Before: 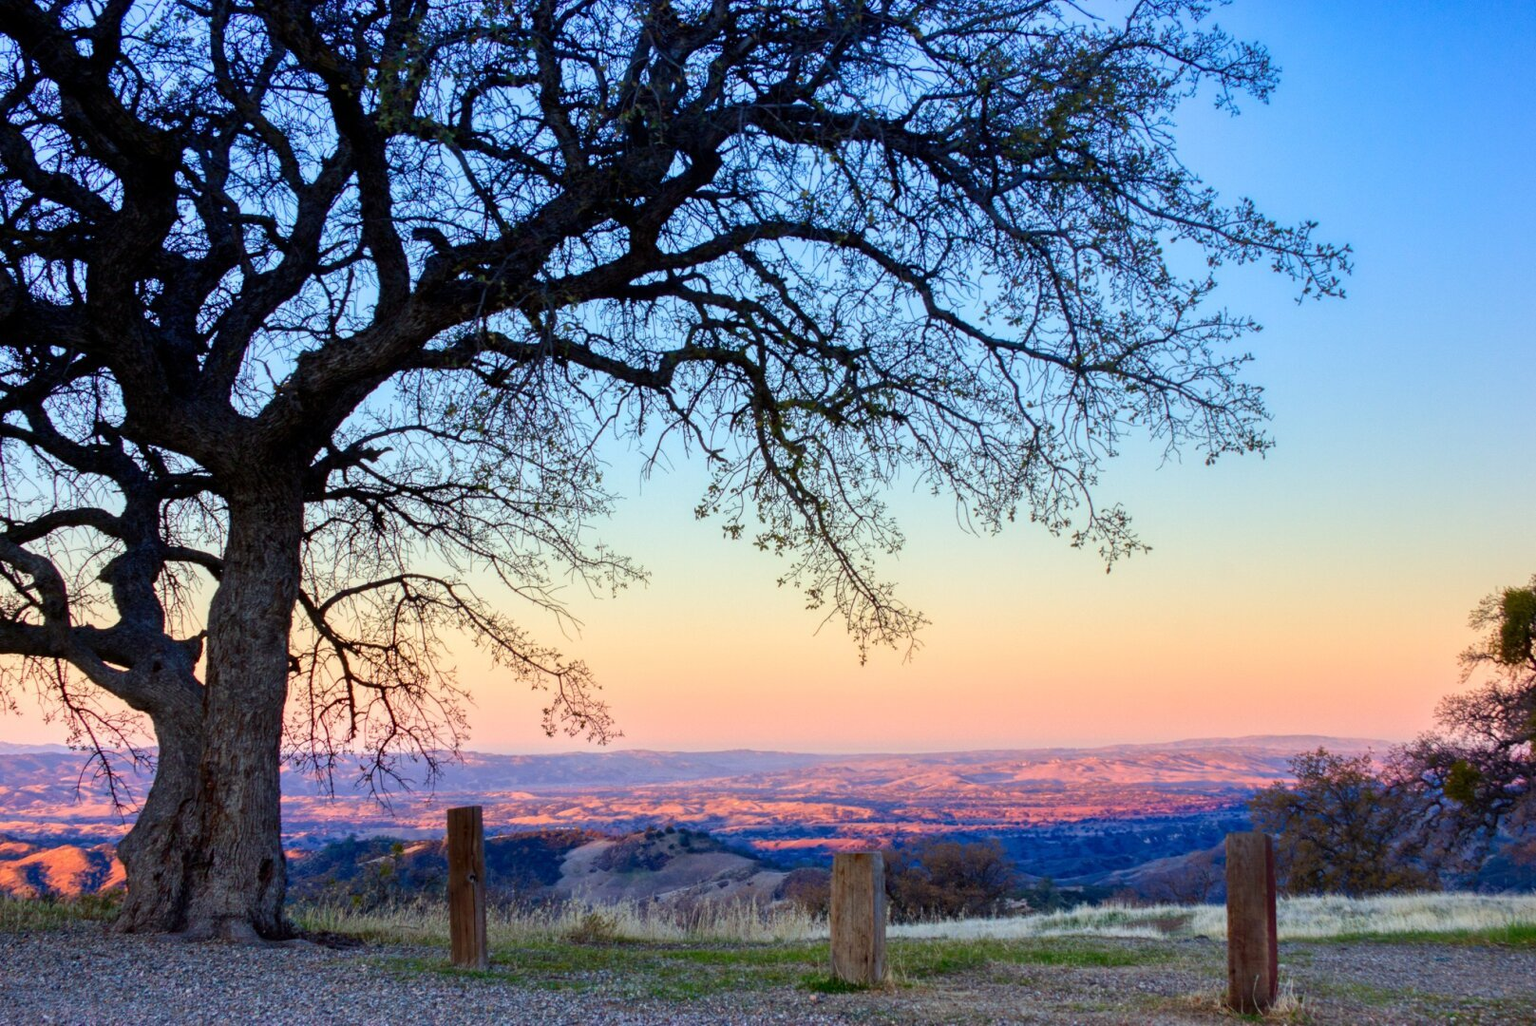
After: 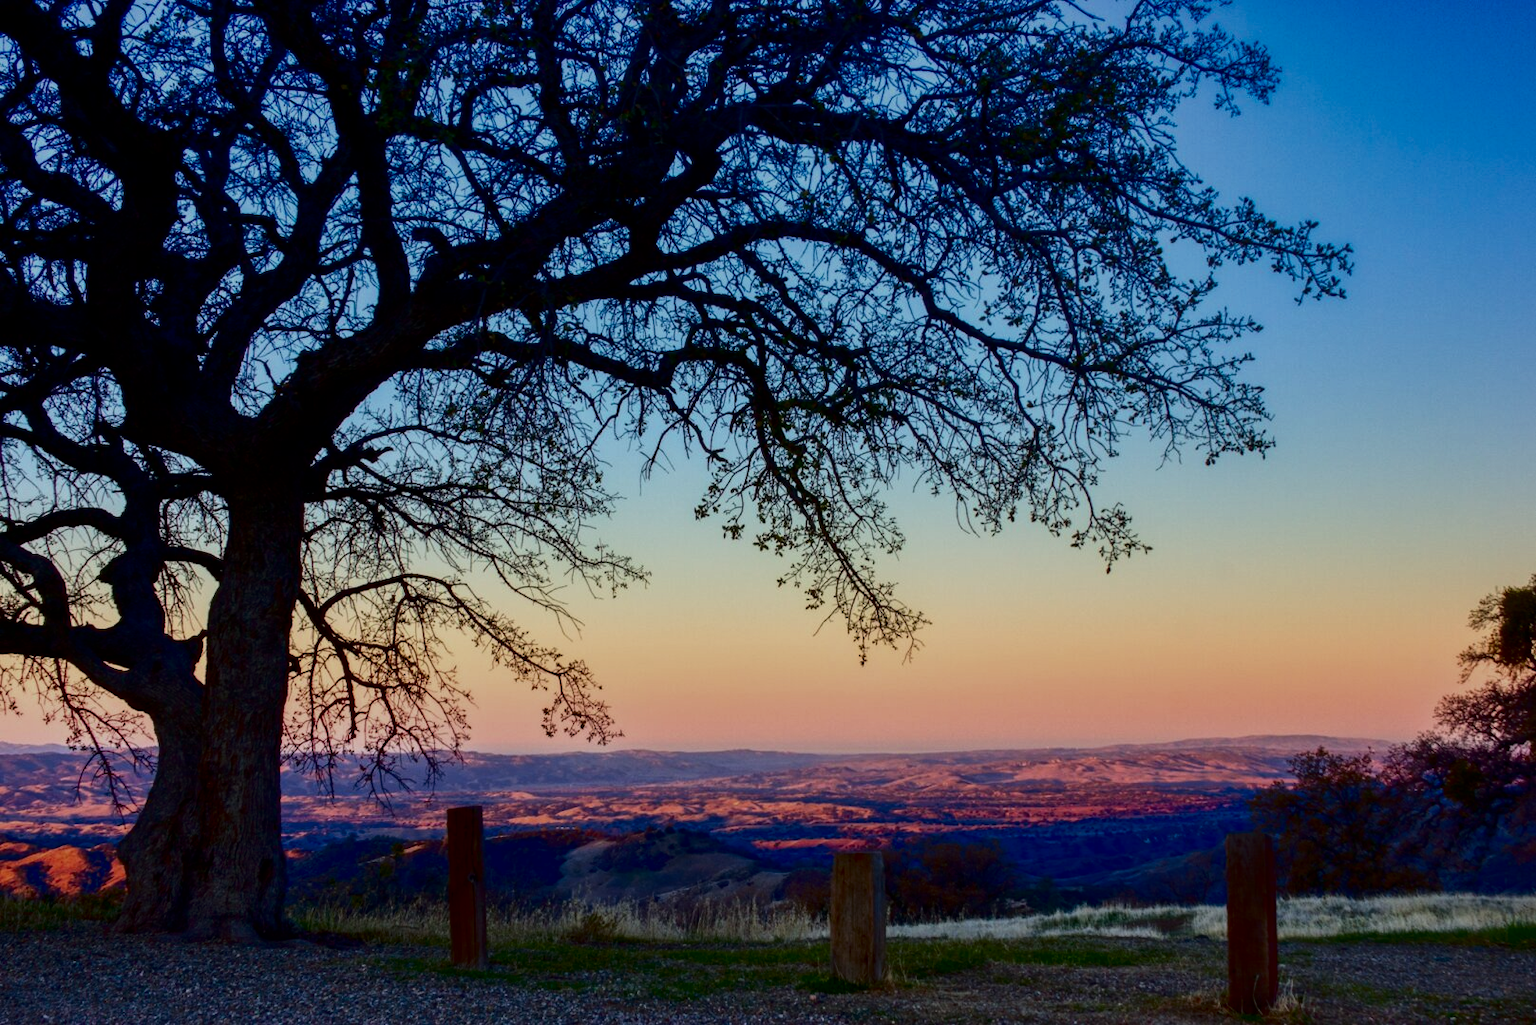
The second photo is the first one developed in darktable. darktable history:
contrast brightness saturation: contrast 0.244, brightness -0.224, saturation 0.137
exposure: black level correction 0, exposure -0.713 EV, compensate exposure bias true, compensate highlight preservation false
